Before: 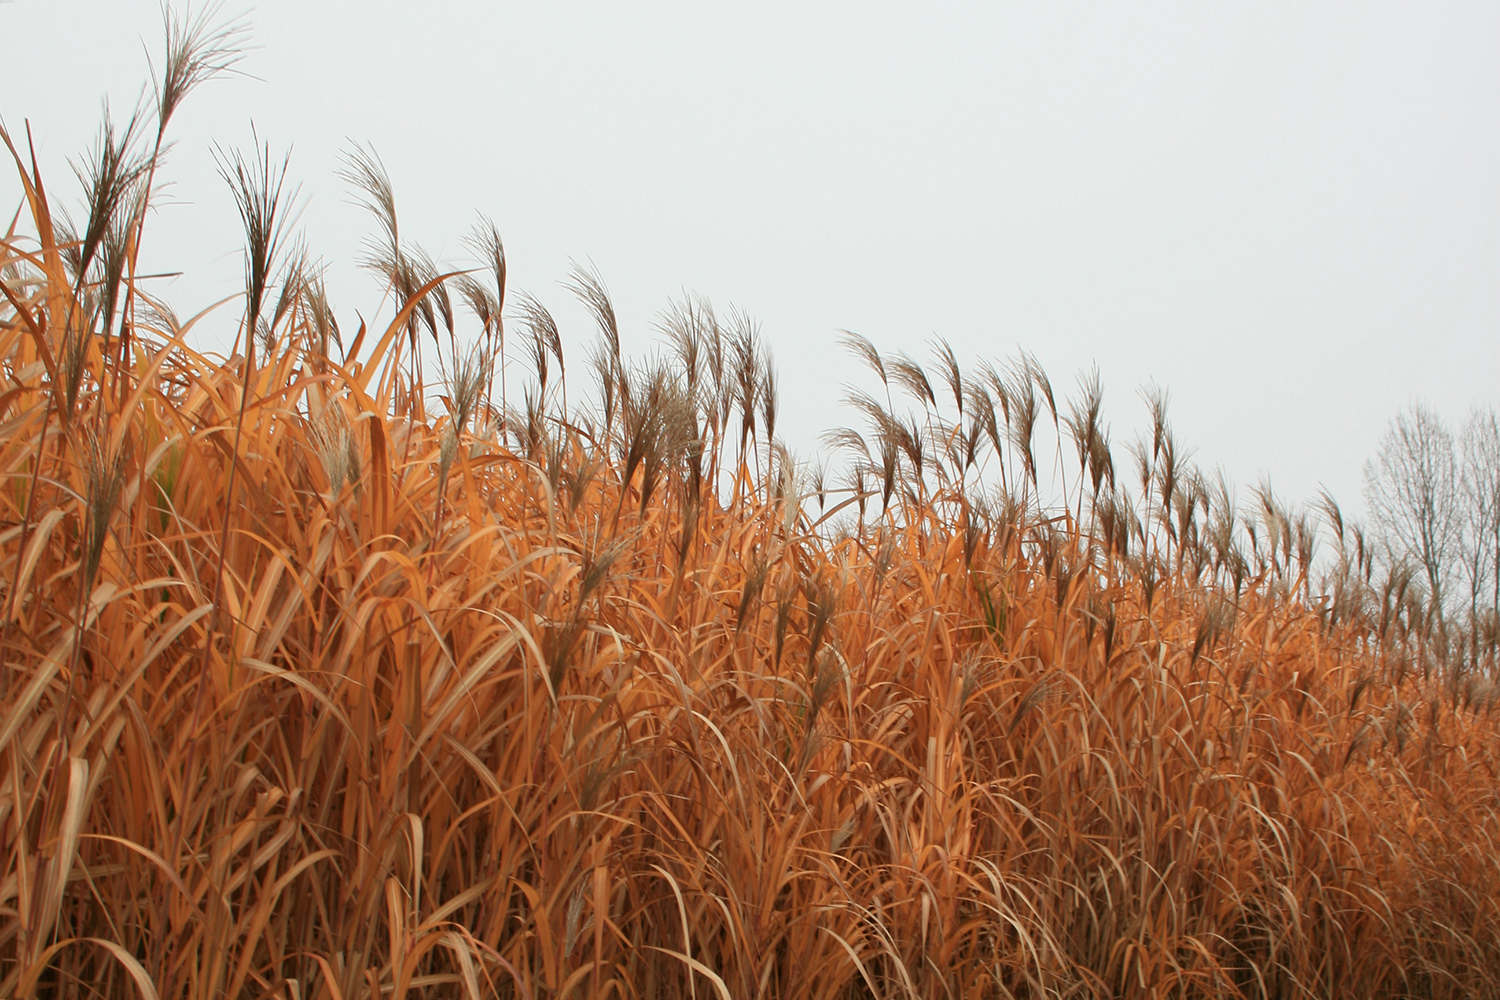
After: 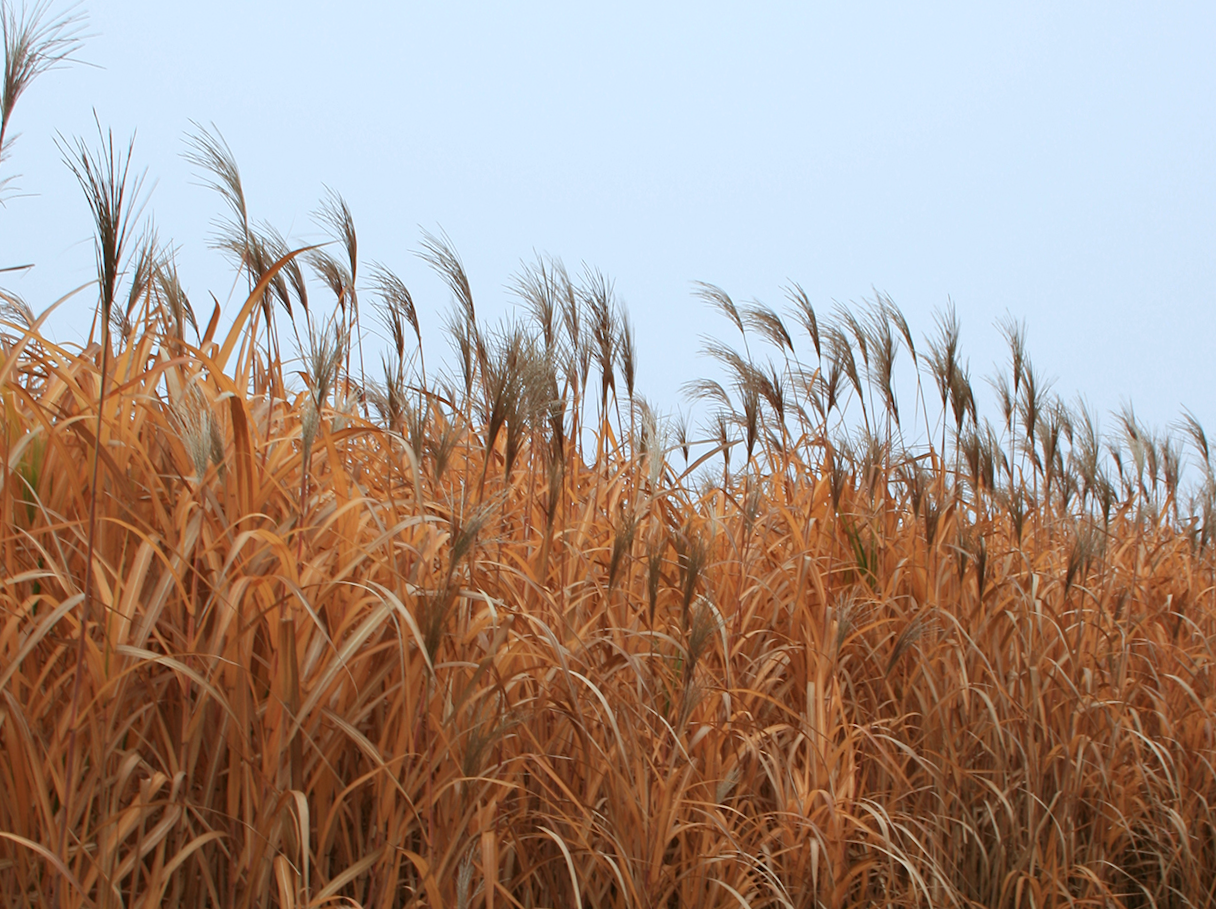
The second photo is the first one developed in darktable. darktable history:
rotate and perspective: rotation -3.52°, crop left 0.036, crop right 0.964, crop top 0.081, crop bottom 0.919
crop: left 7.598%, right 7.873%
white balance: red 0.924, blue 1.095
